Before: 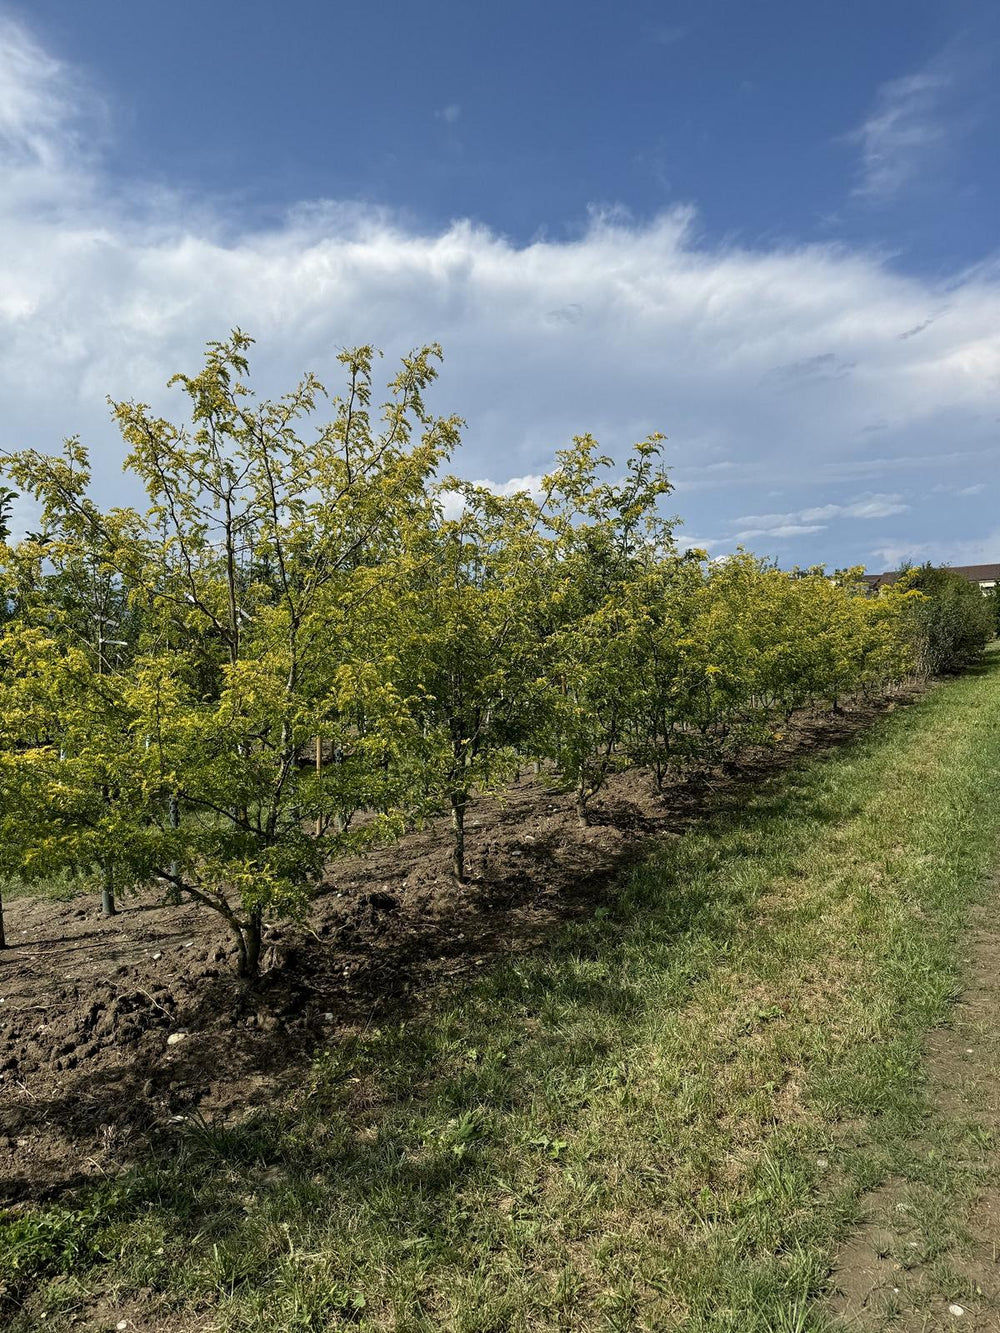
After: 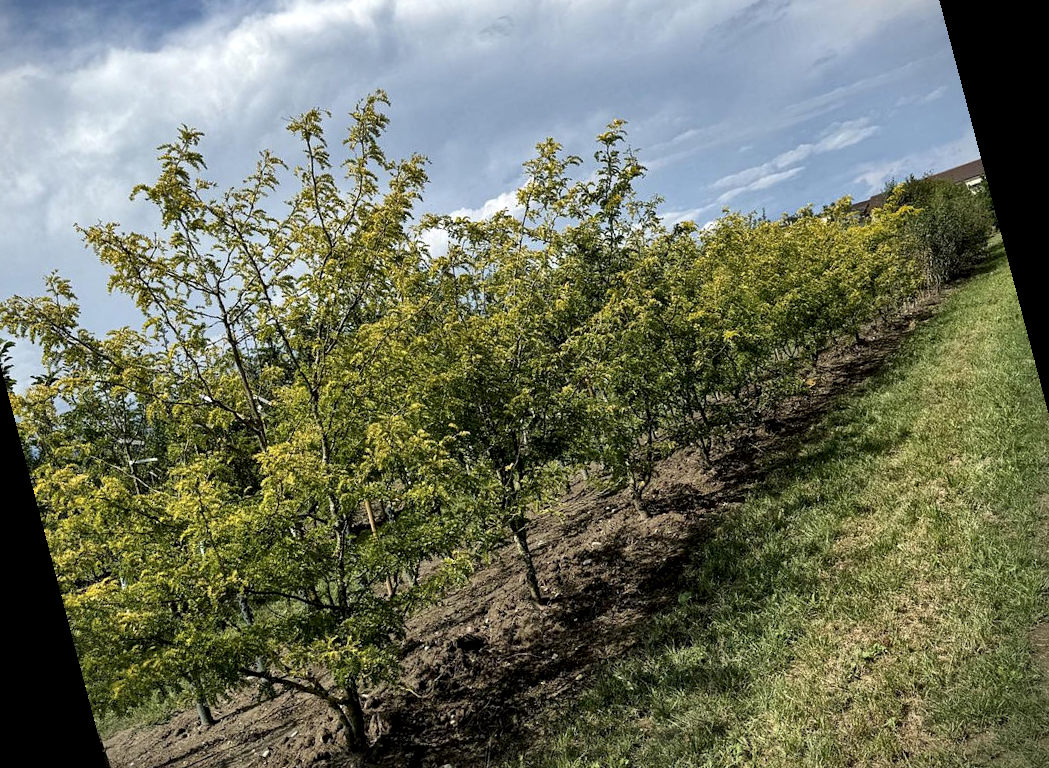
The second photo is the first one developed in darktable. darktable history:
local contrast: mode bilateral grid, contrast 25, coarseness 60, detail 151%, midtone range 0.2
vignetting: fall-off start 97.23%, saturation -0.024, center (-0.033, -0.042), width/height ratio 1.179, unbound false
rotate and perspective: rotation -14.8°, crop left 0.1, crop right 0.903, crop top 0.25, crop bottom 0.748
